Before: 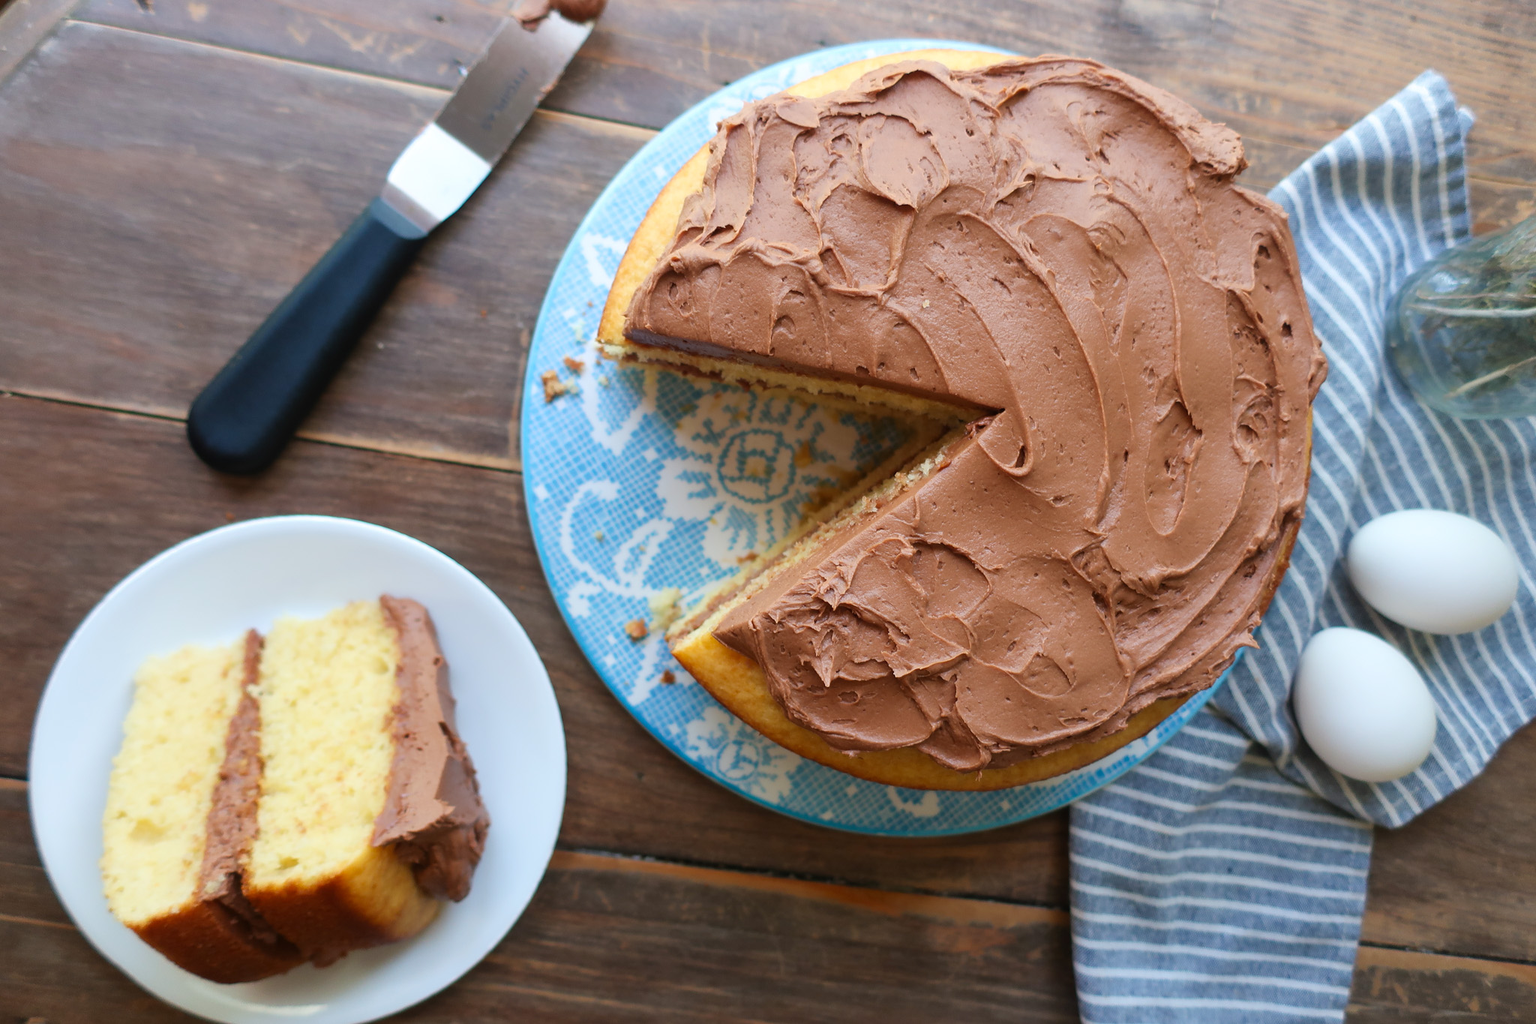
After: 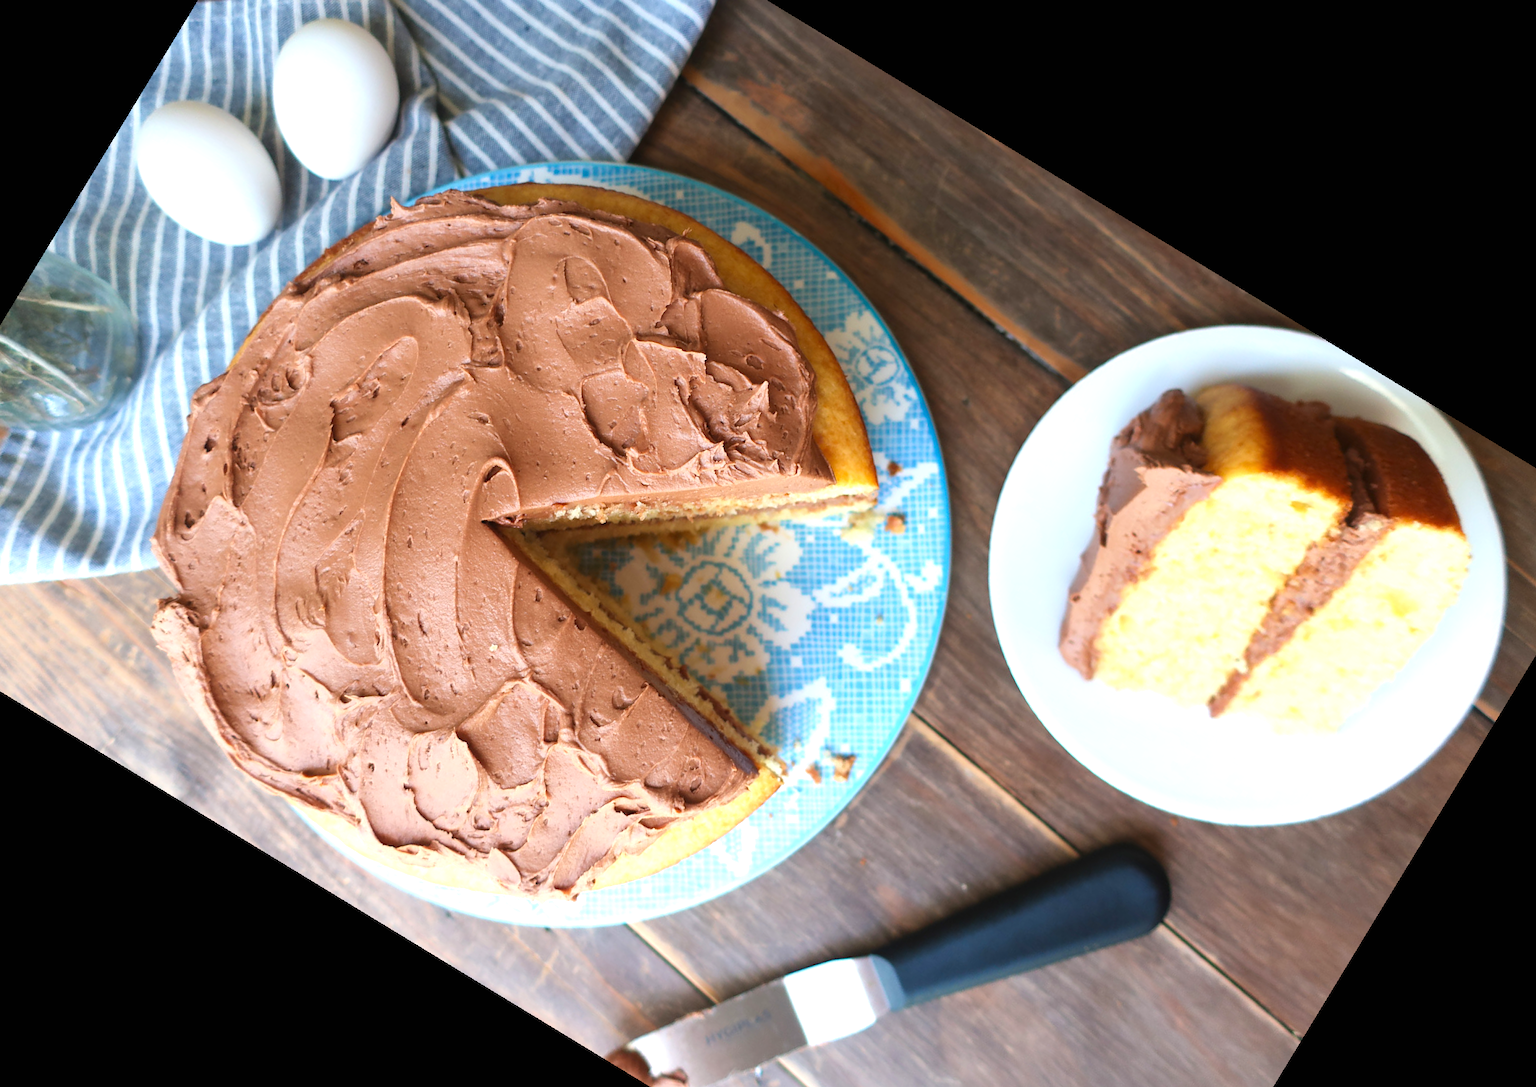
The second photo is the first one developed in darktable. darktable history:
crop and rotate: angle 148.68°, left 9.111%, top 15.603%, right 4.588%, bottom 17.041%
exposure: black level correction 0, exposure 0.7 EV, compensate exposure bias true, compensate highlight preservation false
